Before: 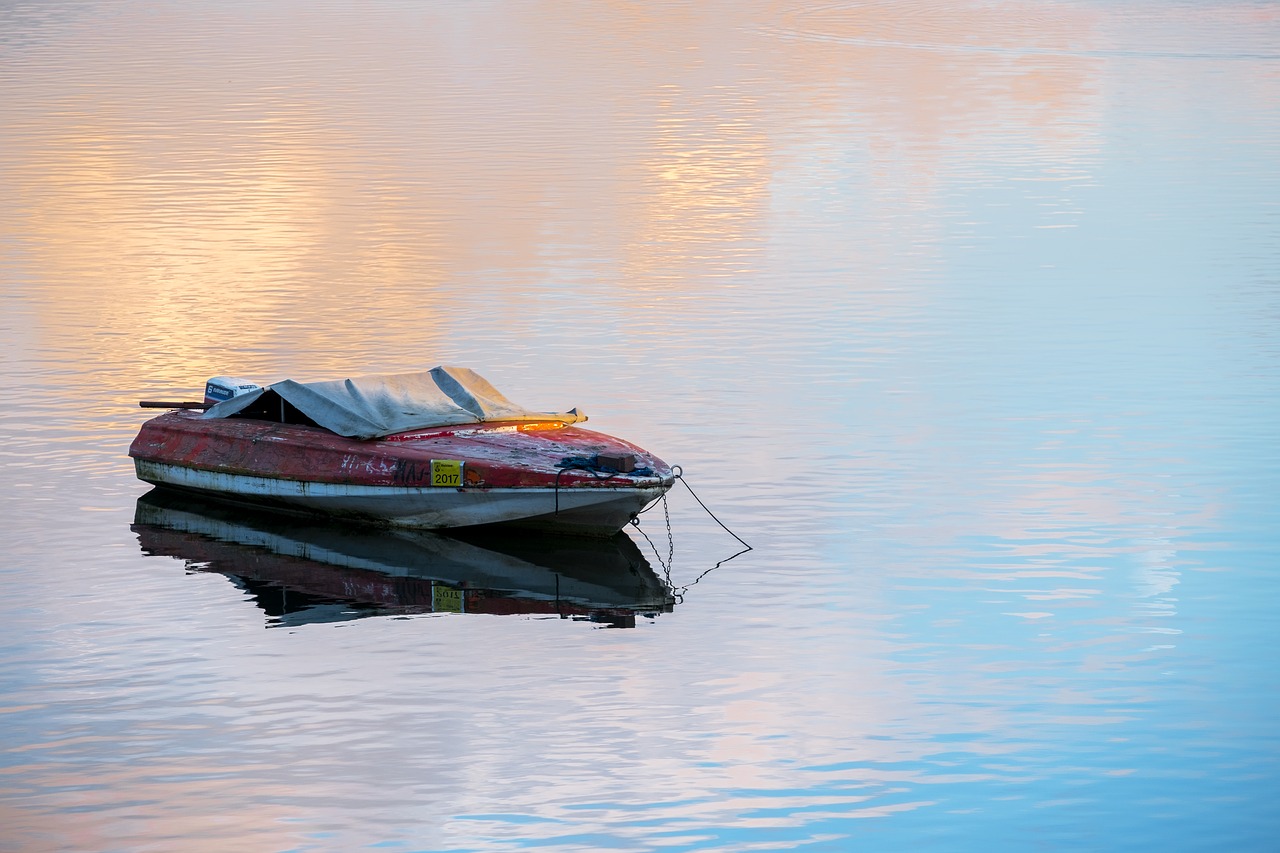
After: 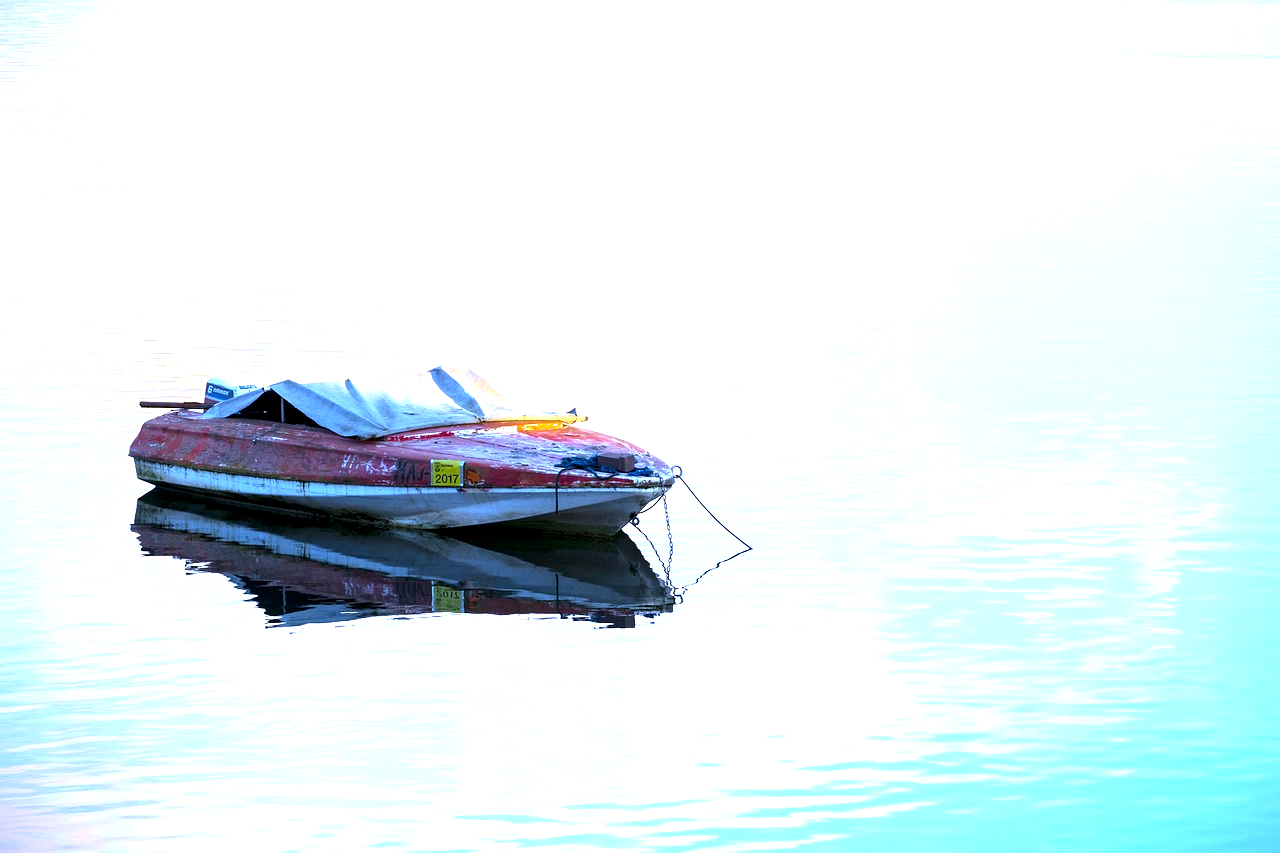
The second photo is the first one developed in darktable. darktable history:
white balance: red 0.871, blue 1.249
exposure: black level correction 0.001, exposure 1.398 EV, compensate exposure bias true, compensate highlight preservation false
